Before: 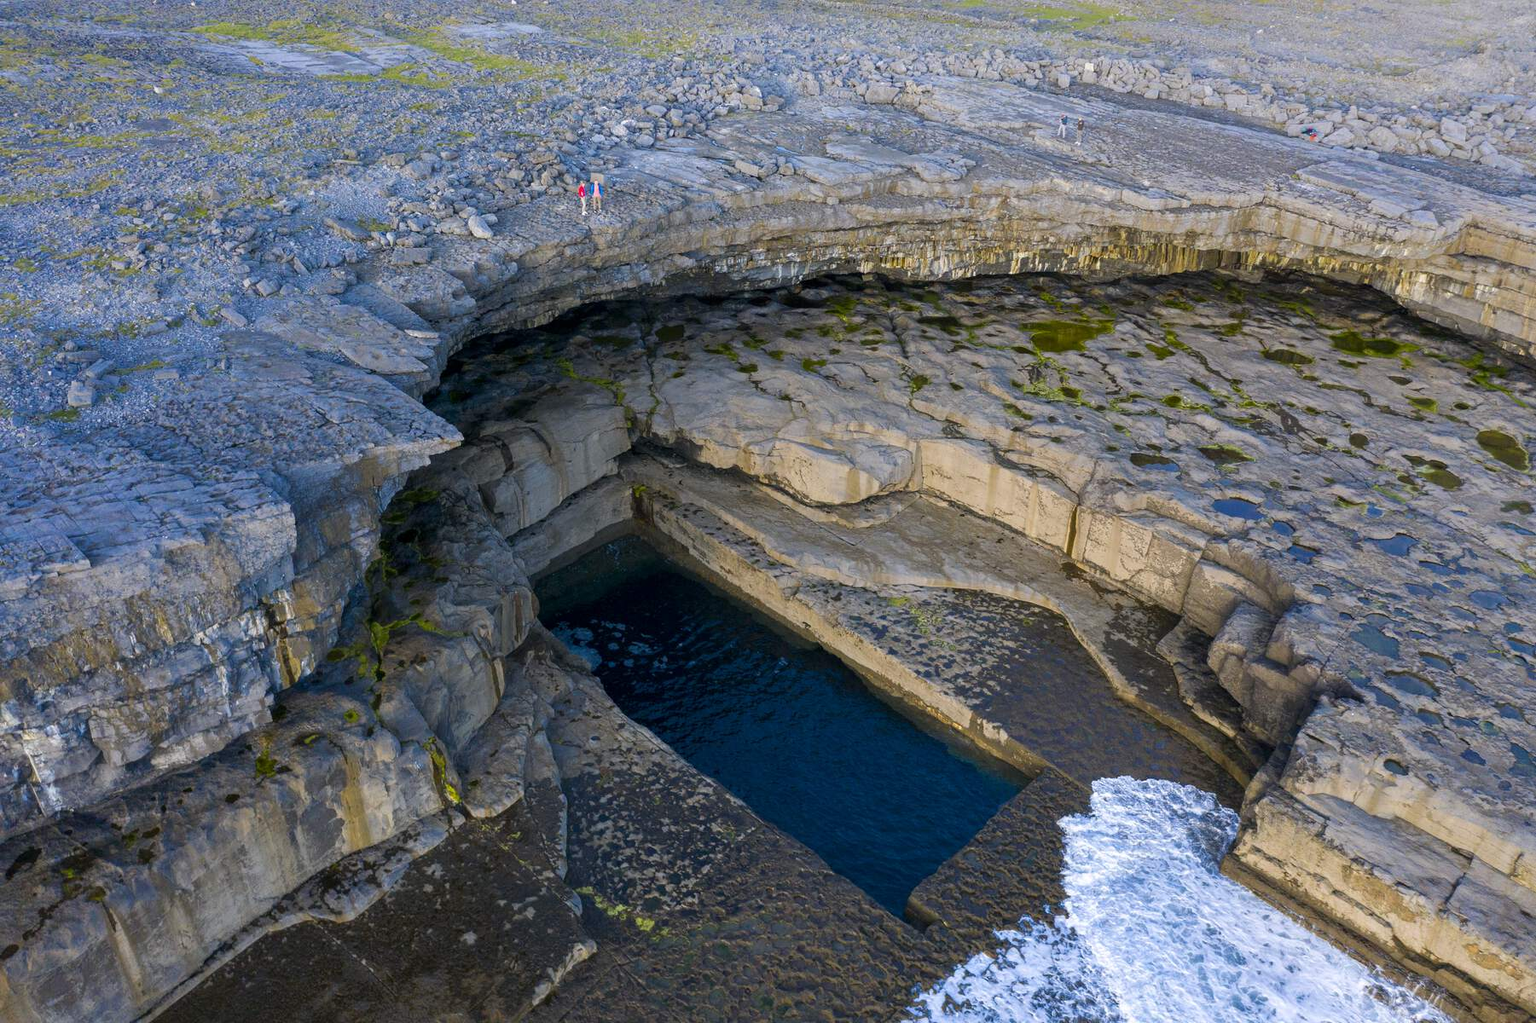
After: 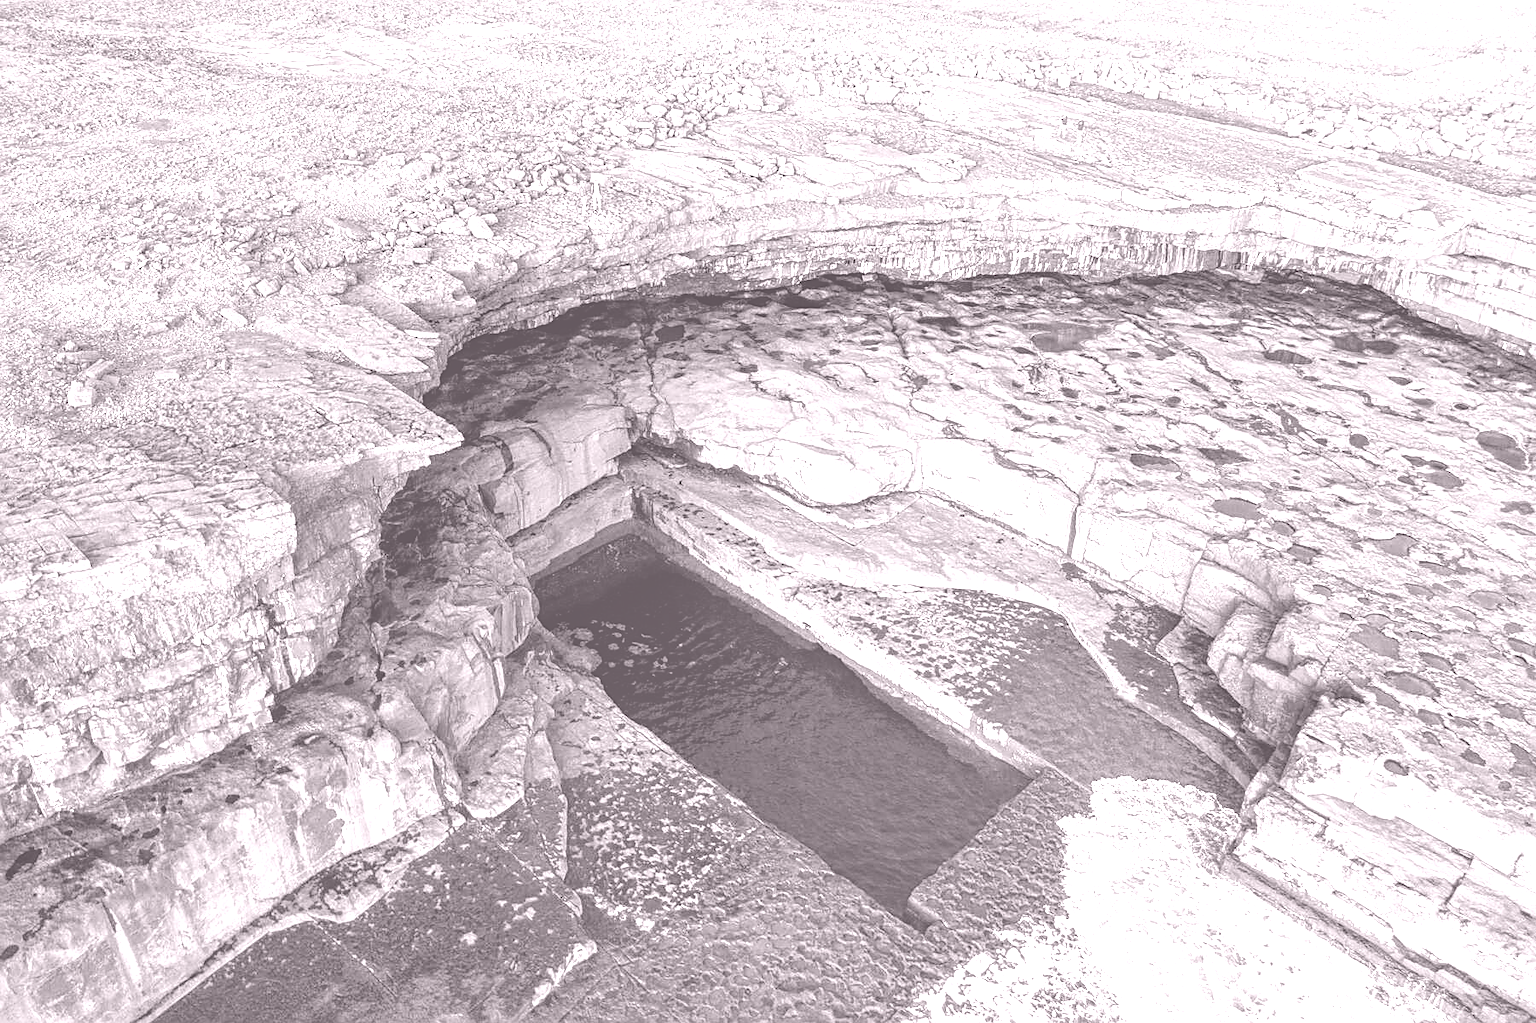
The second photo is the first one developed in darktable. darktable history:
colorize: hue 25.2°, saturation 83%, source mix 82%, lightness 79%, version 1
local contrast: highlights 60%, shadows 60%, detail 160%
sharpen: on, module defaults
